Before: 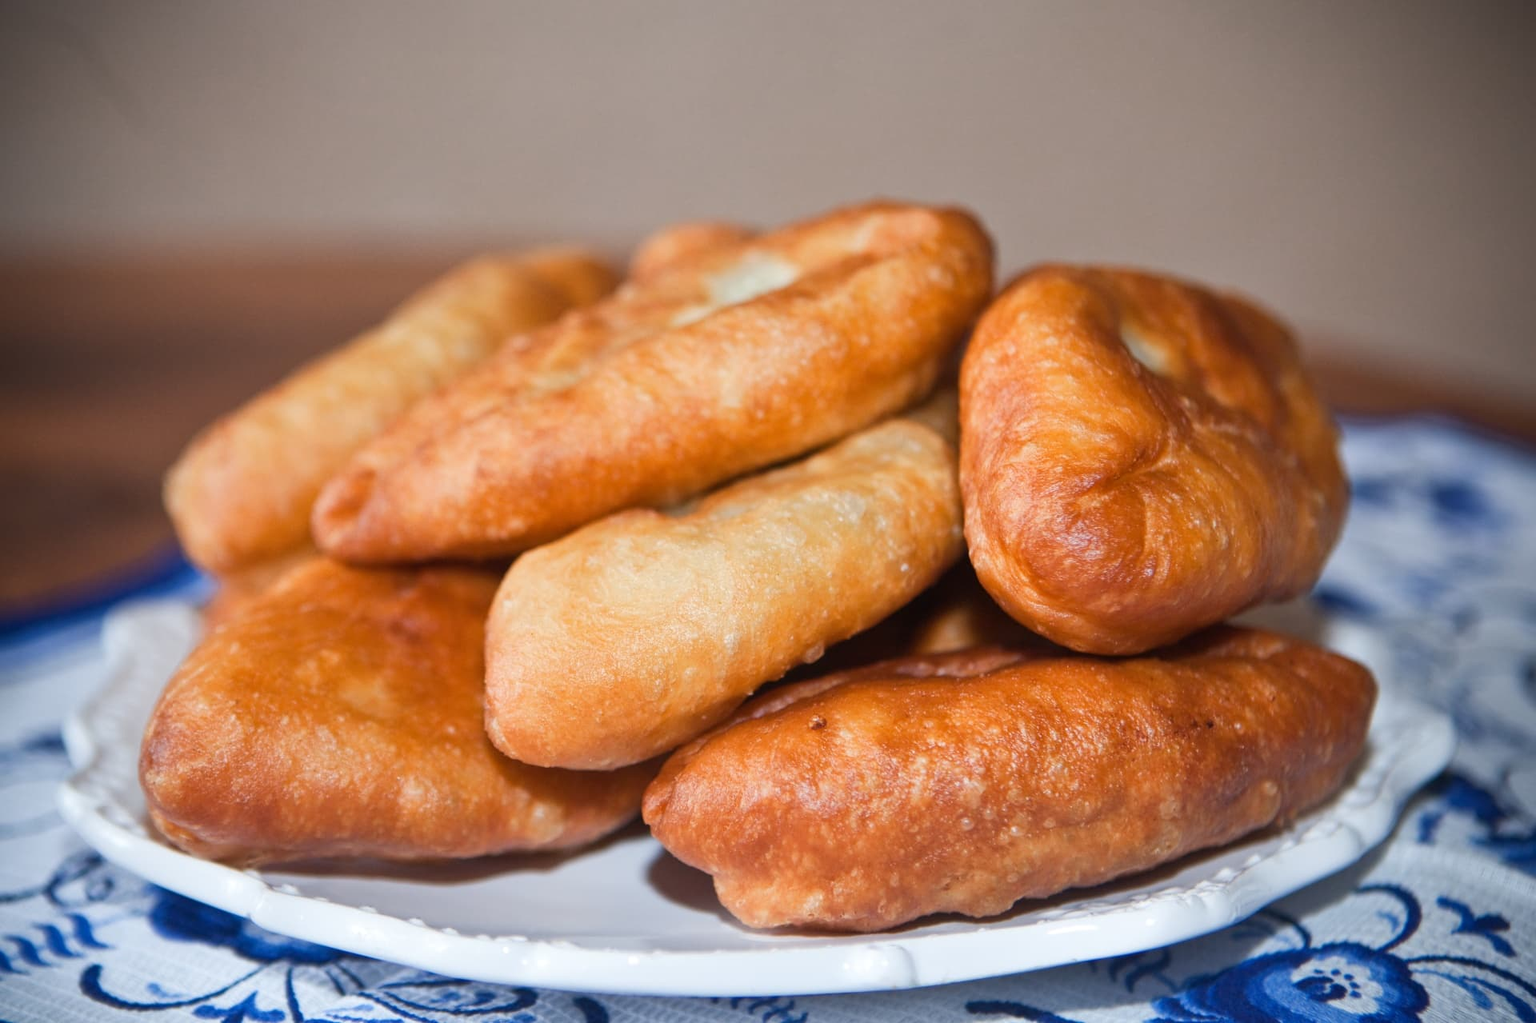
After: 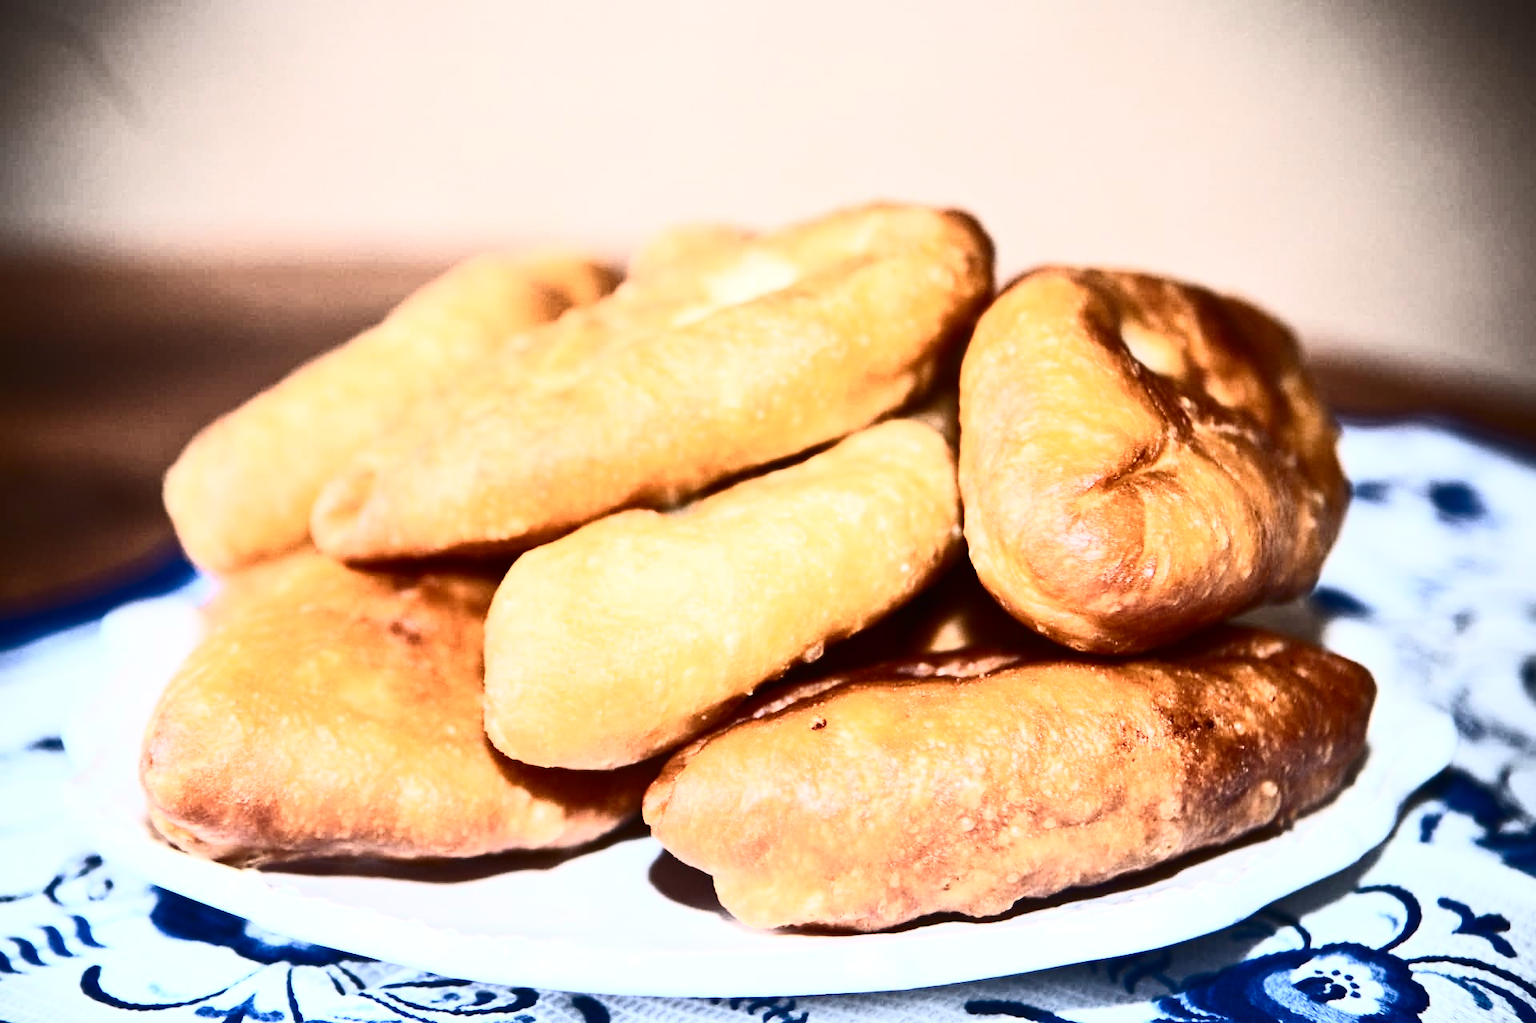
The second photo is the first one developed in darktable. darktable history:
exposure: black level correction 0, exposure 0.499 EV, compensate highlight preservation false
contrast brightness saturation: contrast 0.927, brightness 0.195
